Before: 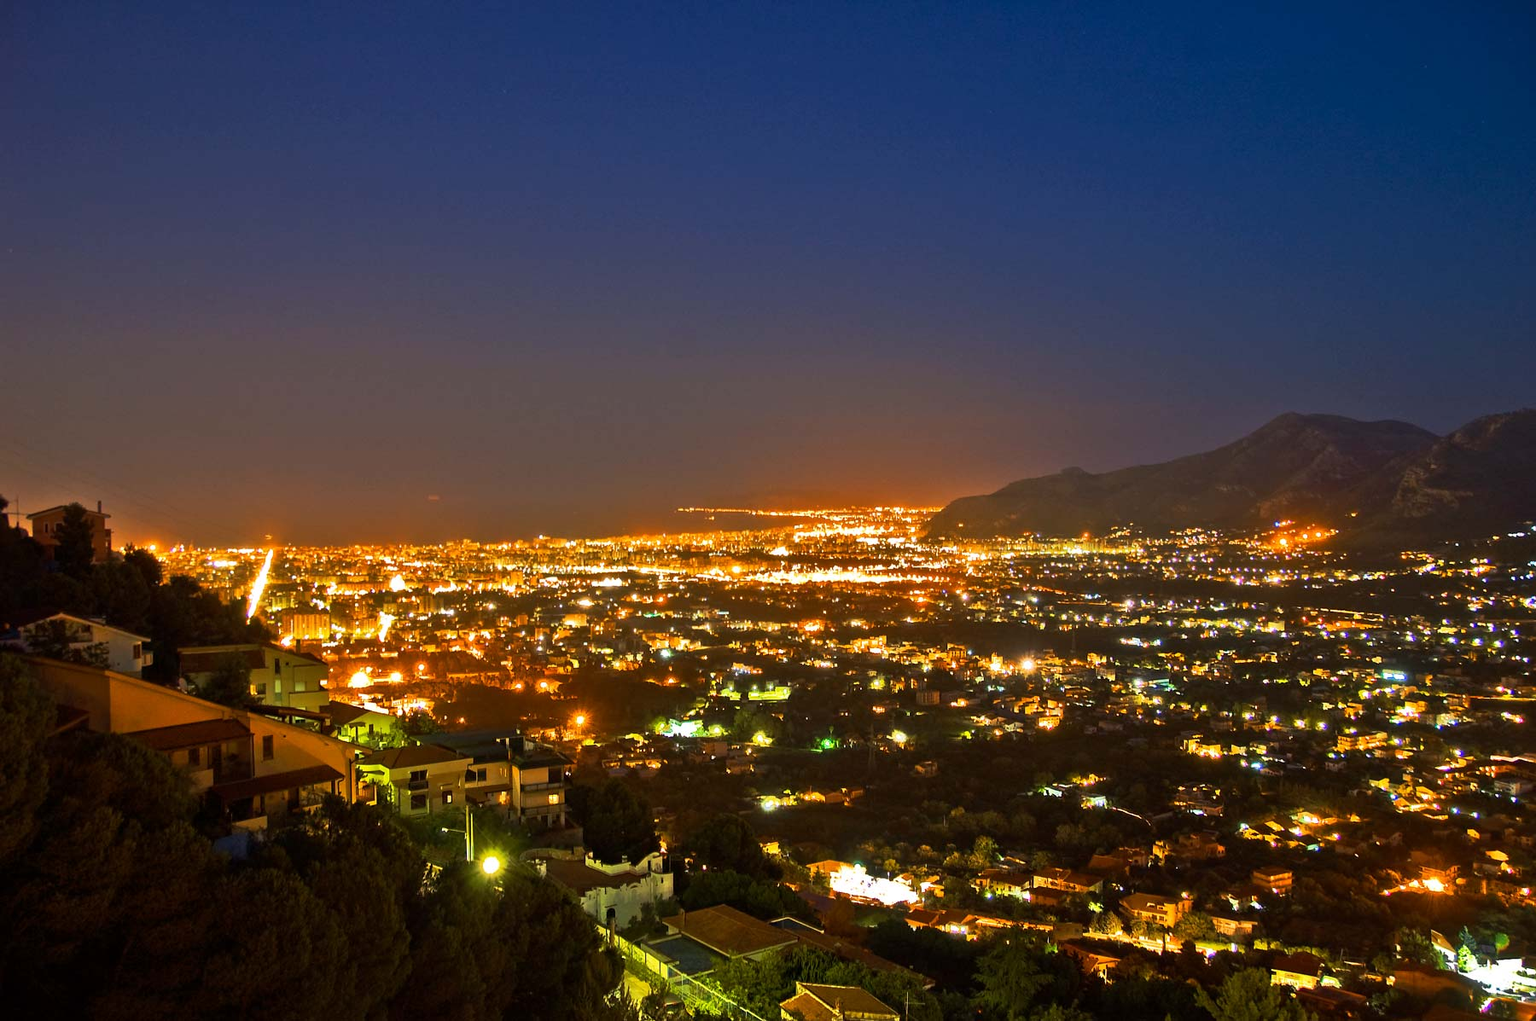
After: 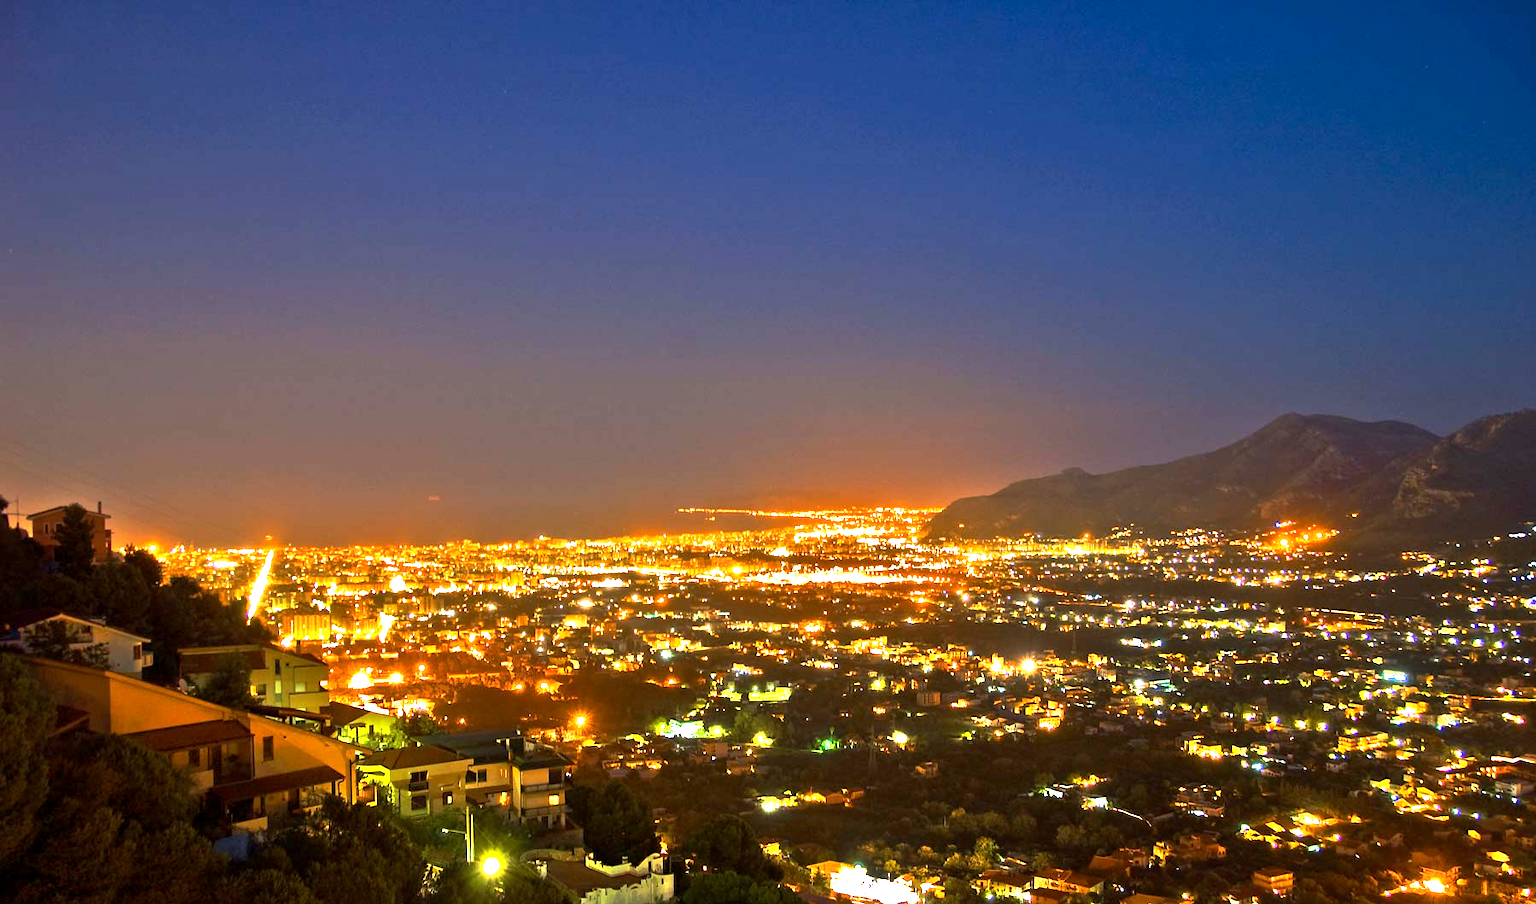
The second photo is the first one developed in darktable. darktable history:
crop and rotate: top 0%, bottom 11.49%
exposure: black level correction 0.001, exposure 0.955 EV, compensate exposure bias true, compensate highlight preservation false
